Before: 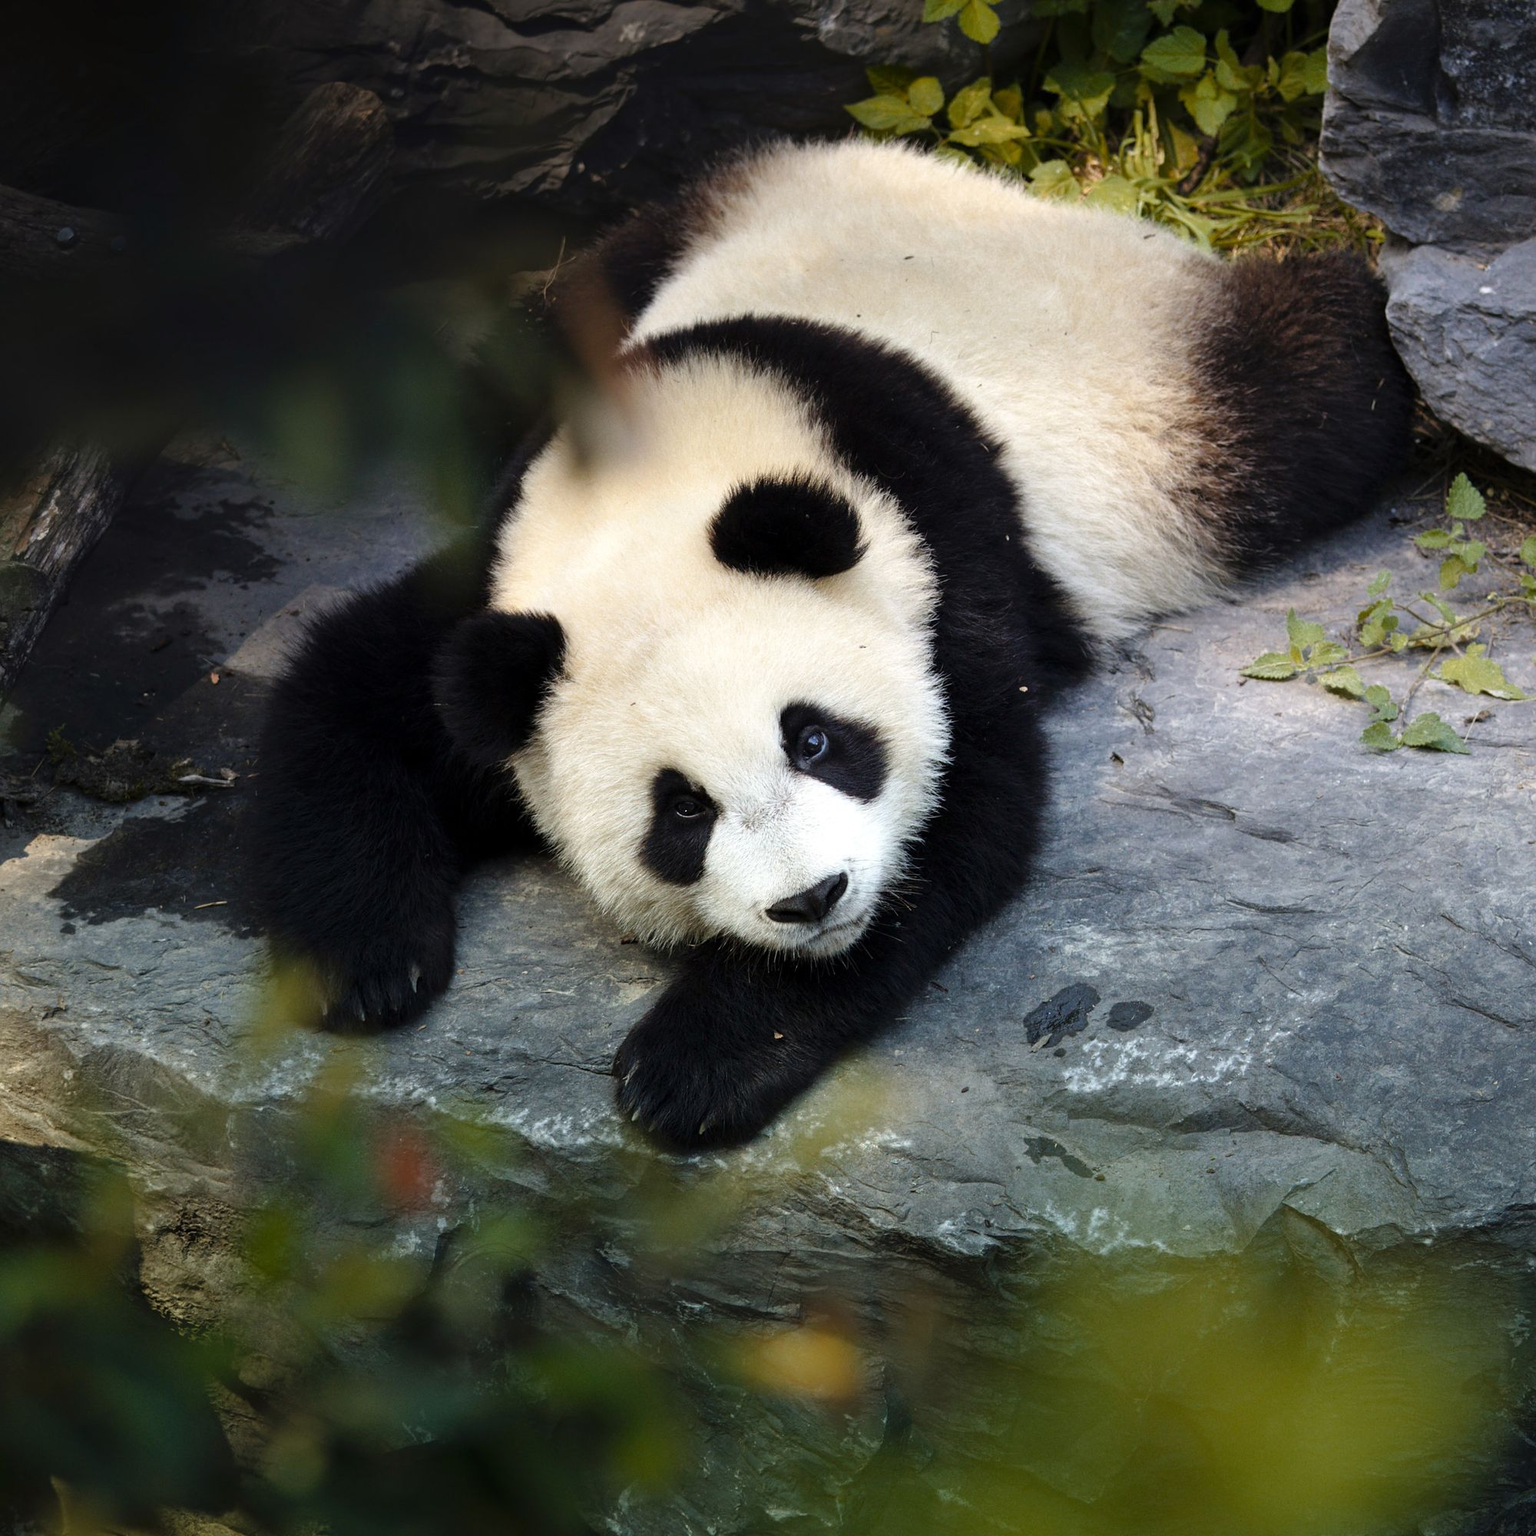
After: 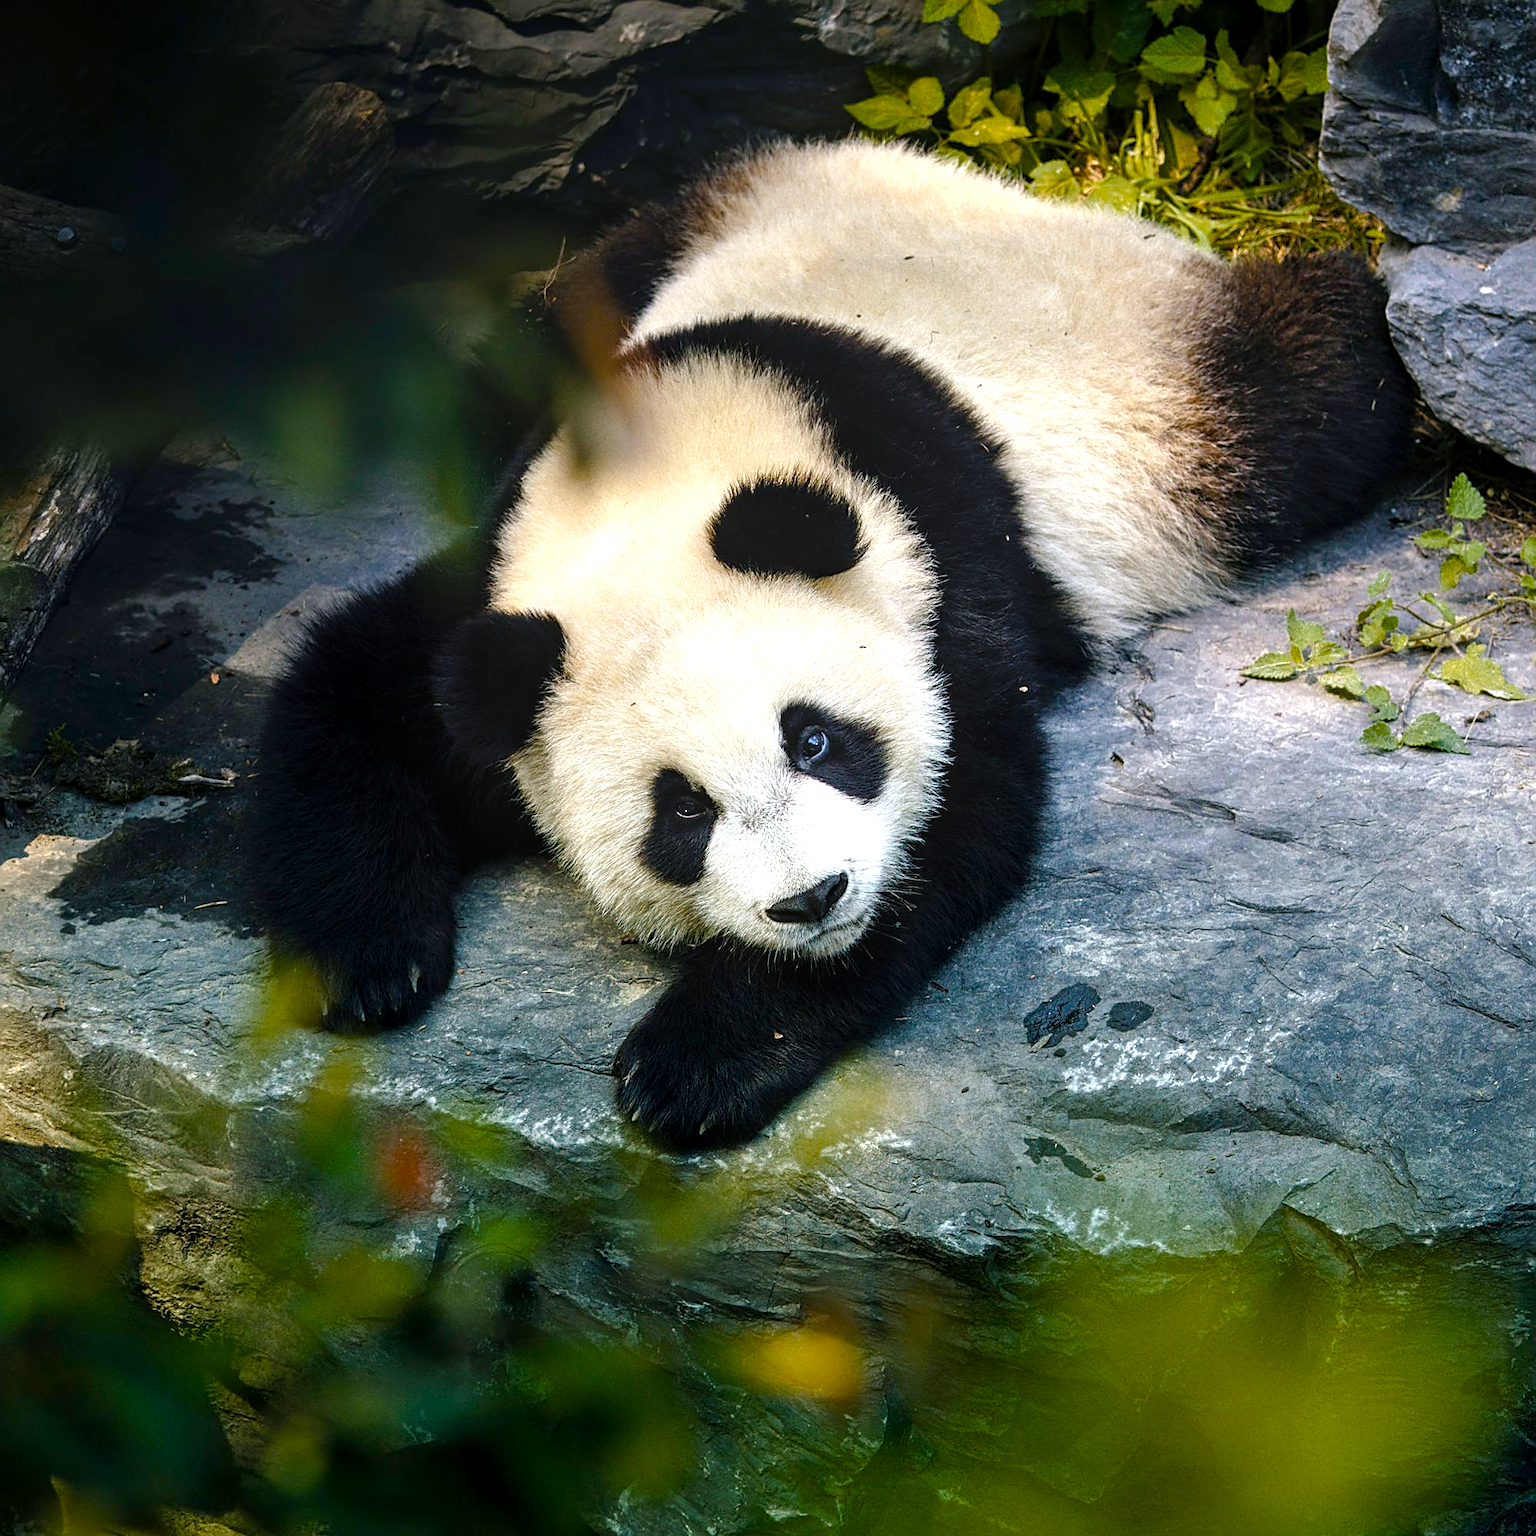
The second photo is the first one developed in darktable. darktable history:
local contrast: detail 130%
sharpen: on, module defaults
exposure: compensate highlight preservation false
color balance rgb: shadows lift › luminance -7.718%, shadows lift › chroma 2.232%, shadows lift › hue 167.26°, power › luminance -9.187%, highlights gain › chroma 0.135%, highlights gain › hue 332.53°, perceptual saturation grading › global saturation 45.696%, perceptual saturation grading › highlights -24.975%, perceptual saturation grading › shadows 50.053%, perceptual brilliance grading › global brilliance 10.088%, perceptual brilliance grading › shadows 14.973%
